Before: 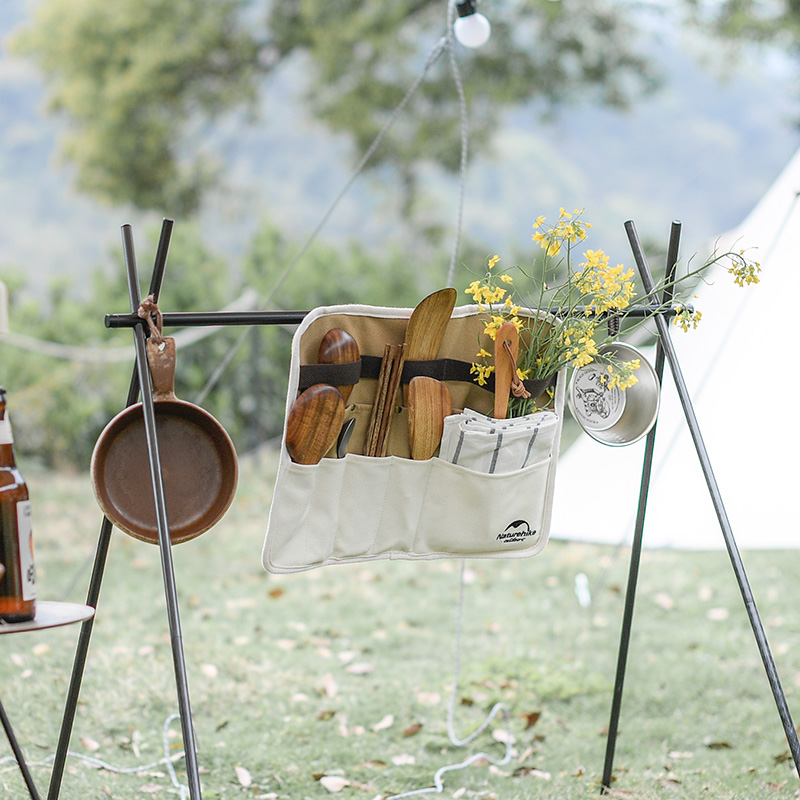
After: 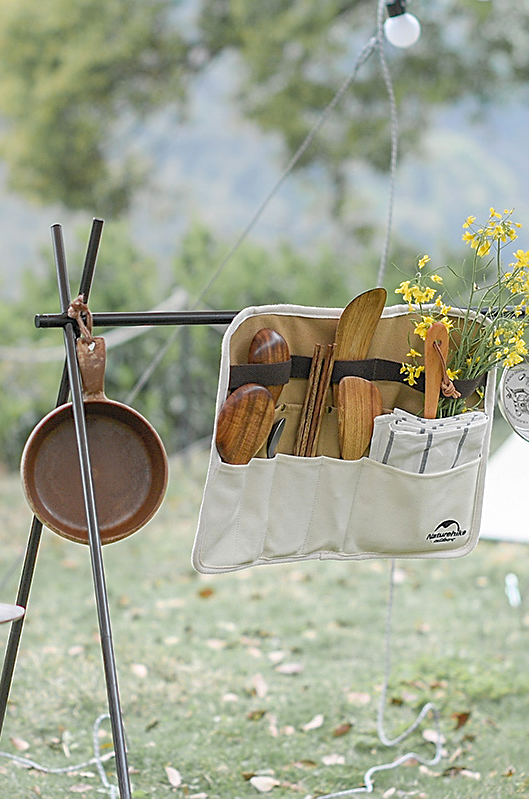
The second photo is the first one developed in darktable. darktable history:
shadows and highlights: highlights color adjustment 89.05%
base curve: curves: ch0 [(0, 0) (0.472, 0.508) (1, 1)], preserve colors none
crop and rotate: left 8.86%, right 24.893%
sharpen: on, module defaults
